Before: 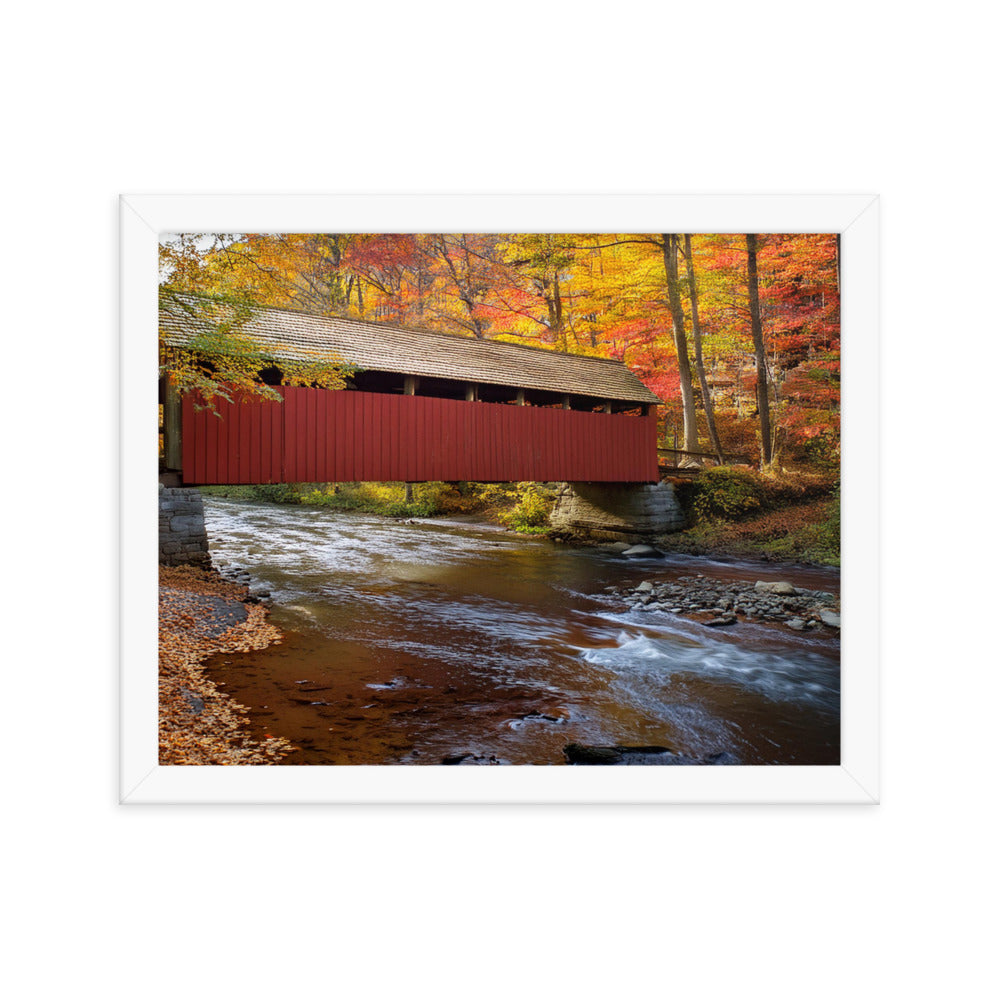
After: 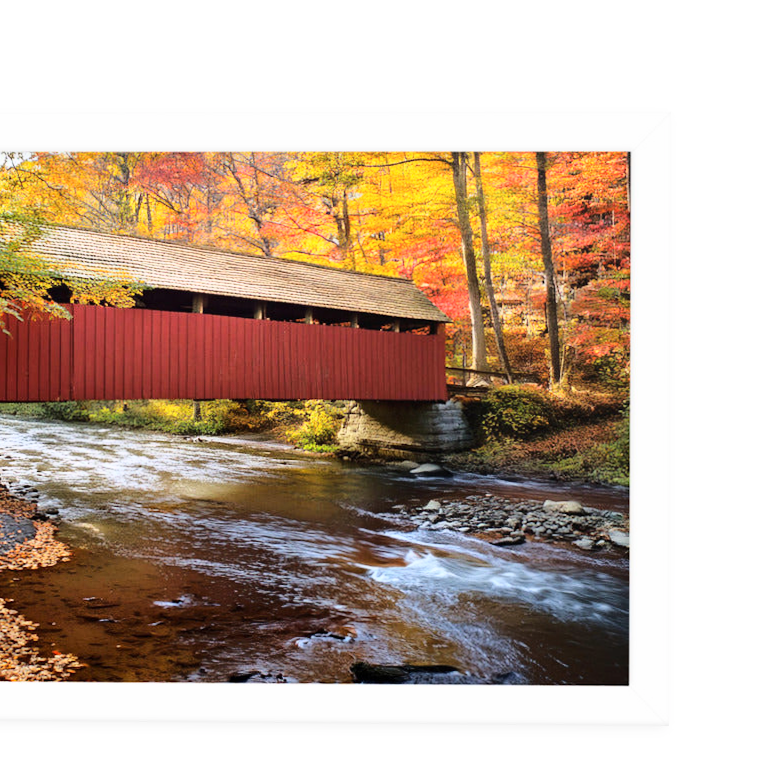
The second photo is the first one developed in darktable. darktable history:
base curve: curves: ch0 [(0, 0) (0.028, 0.03) (0.121, 0.232) (0.46, 0.748) (0.859, 0.968) (1, 1)]
crop and rotate: left 20.74%, top 7.912%, right 0.375%, bottom 13.378%
rotate and perspective: rotation 0.192°, lens shift (horizontal) -0.015, crop left 0.005, crop right 0.996, crop top 0.006, crop bottom 0.99
